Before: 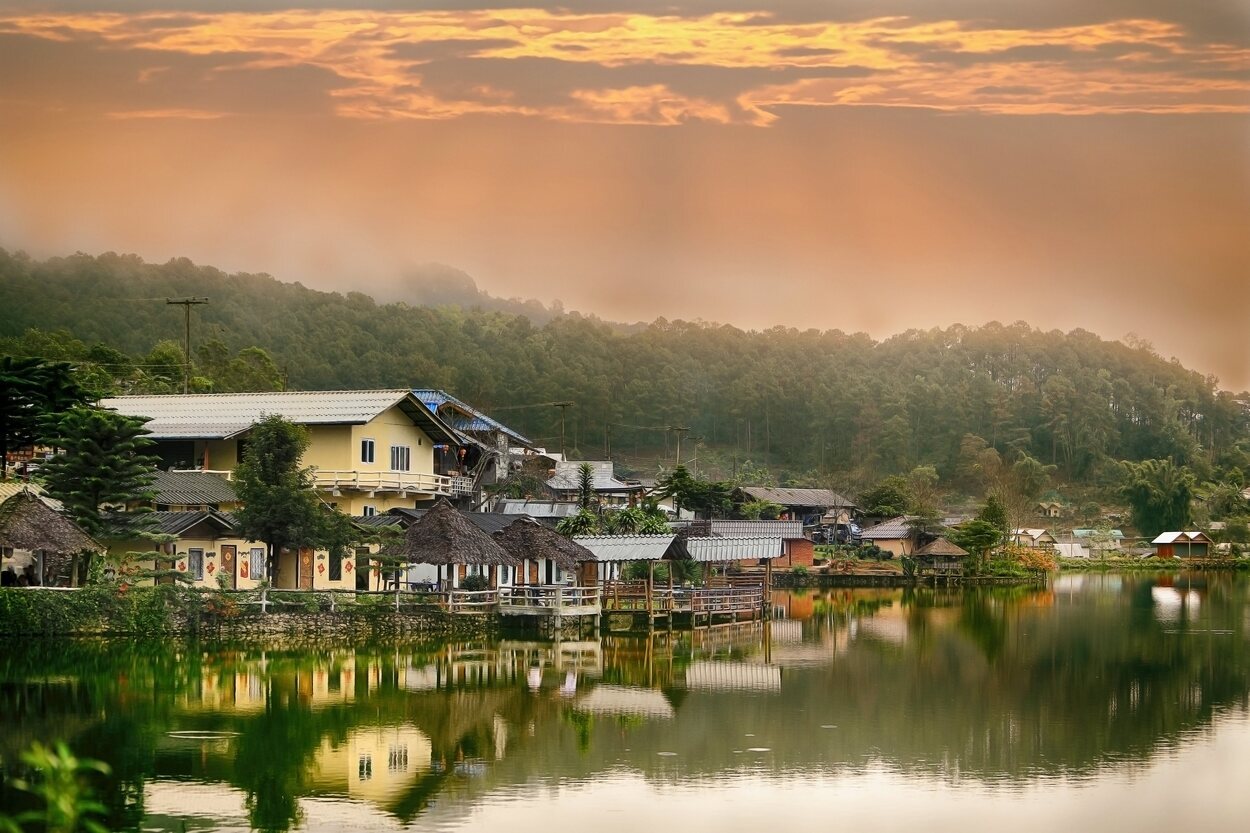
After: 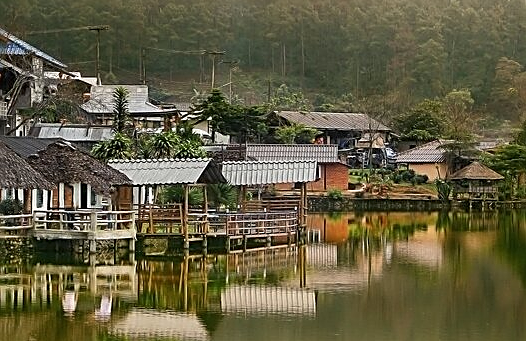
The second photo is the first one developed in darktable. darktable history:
crop: left 37.221%, top 45.169%, right 20.63%, bottom 13.777%
sharpen: amount 0.75
